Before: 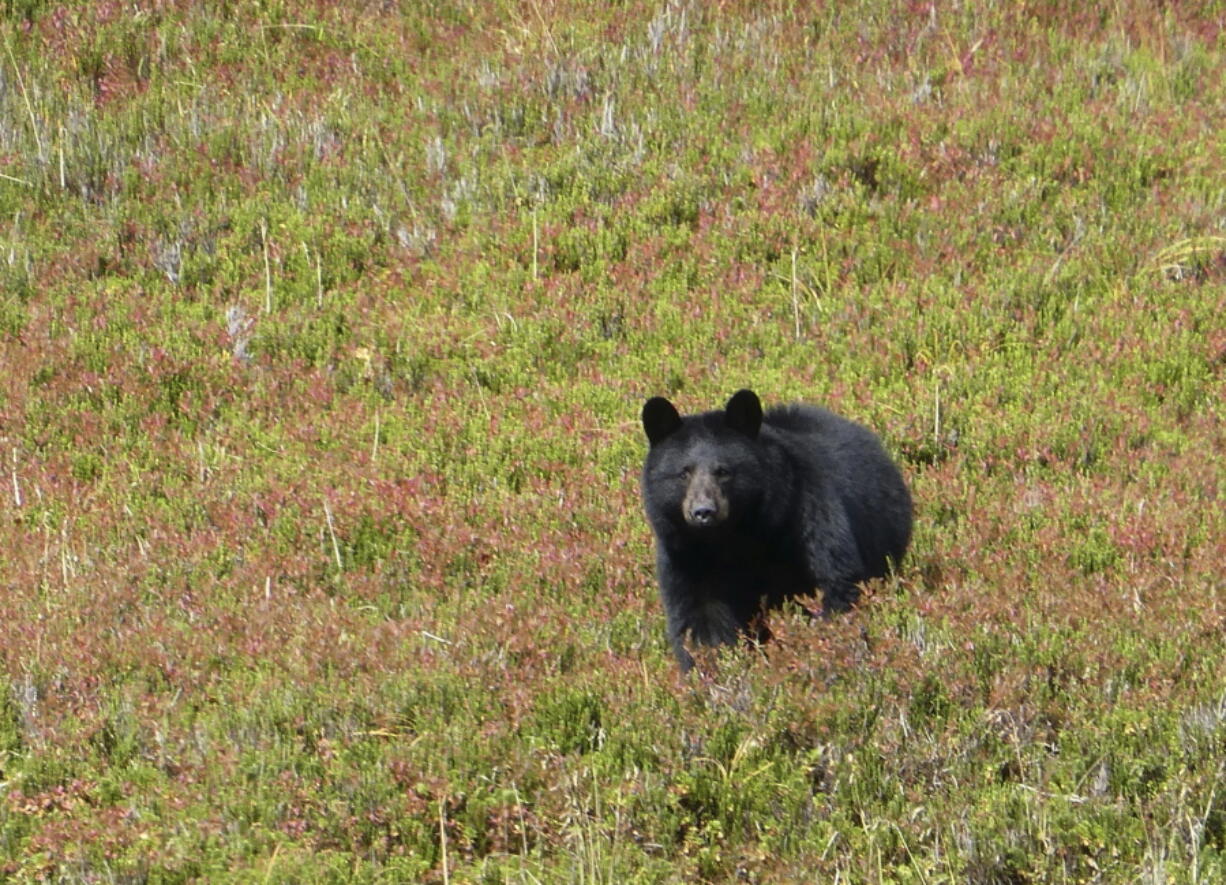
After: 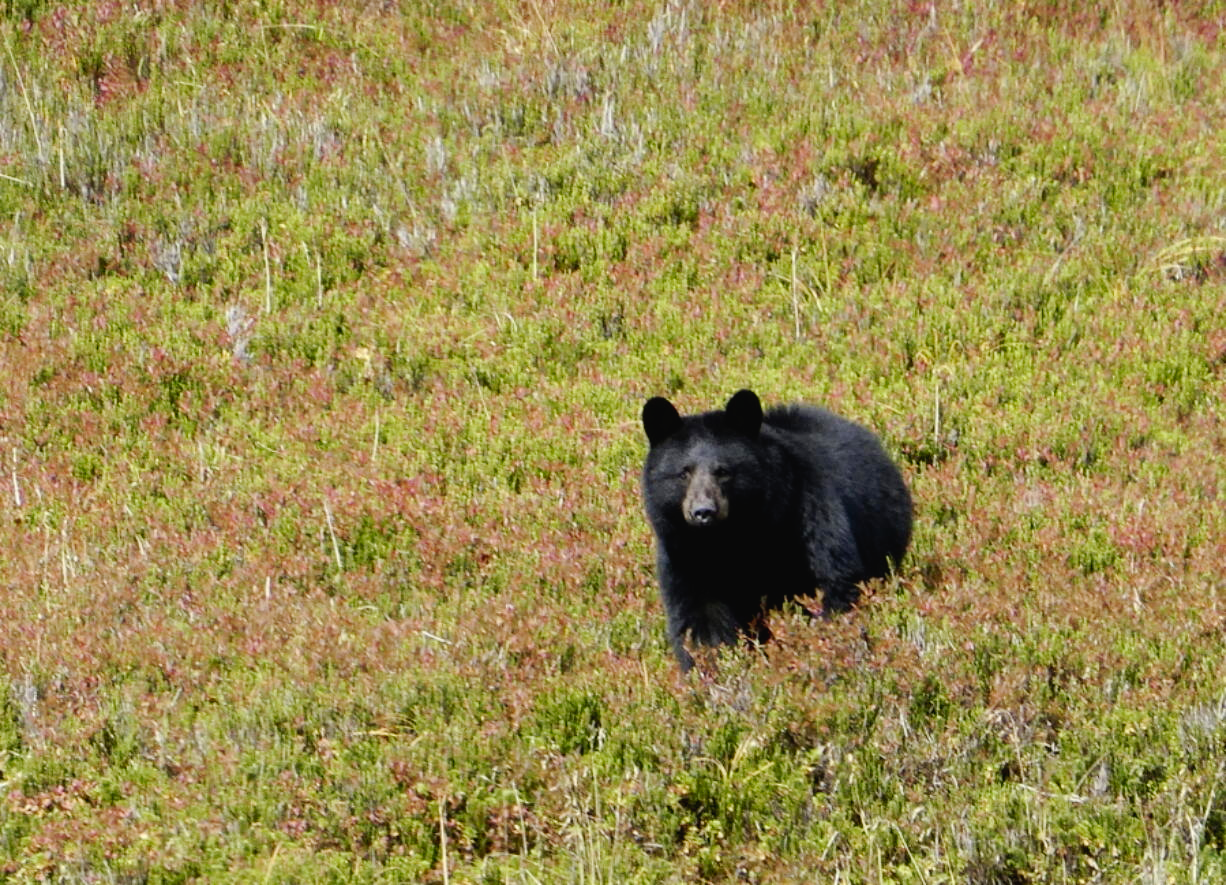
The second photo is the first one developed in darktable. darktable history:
tone curve: curves: ch0 [(0, 0.019) (0.11, 0.036) (0.259, 0.214) (0.378, 0.365) (0.499, 0.529) (1, 1)], preserve colors none
